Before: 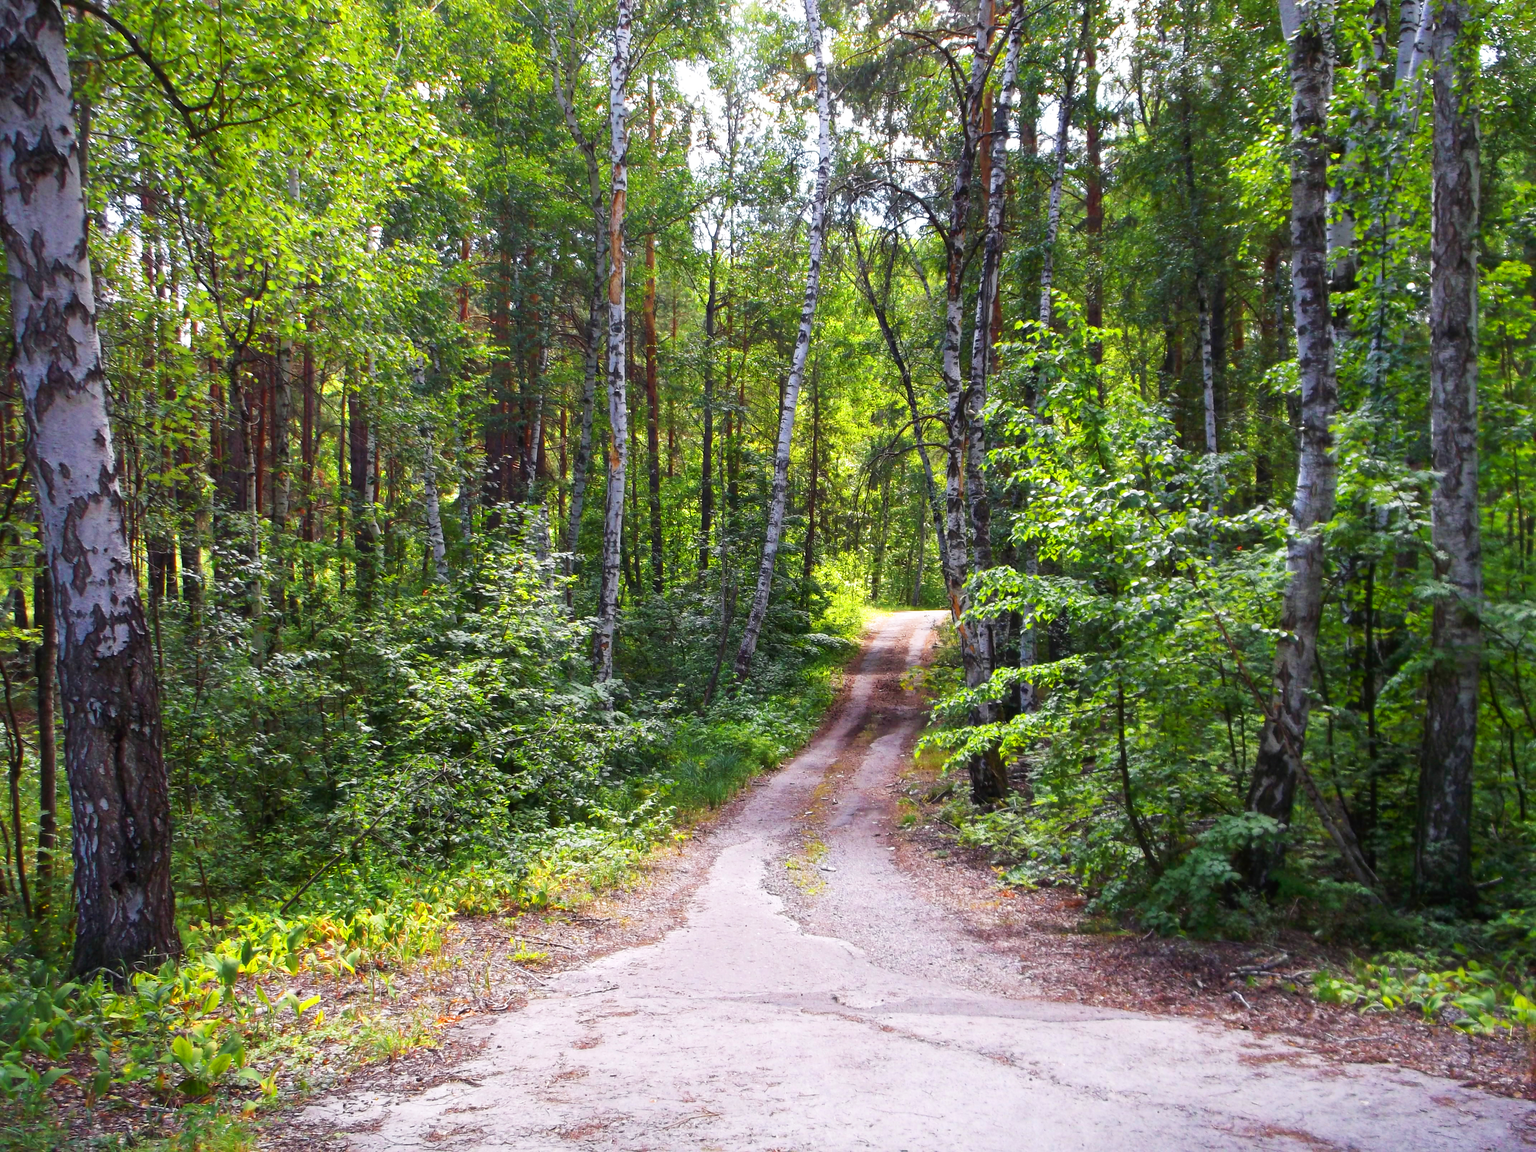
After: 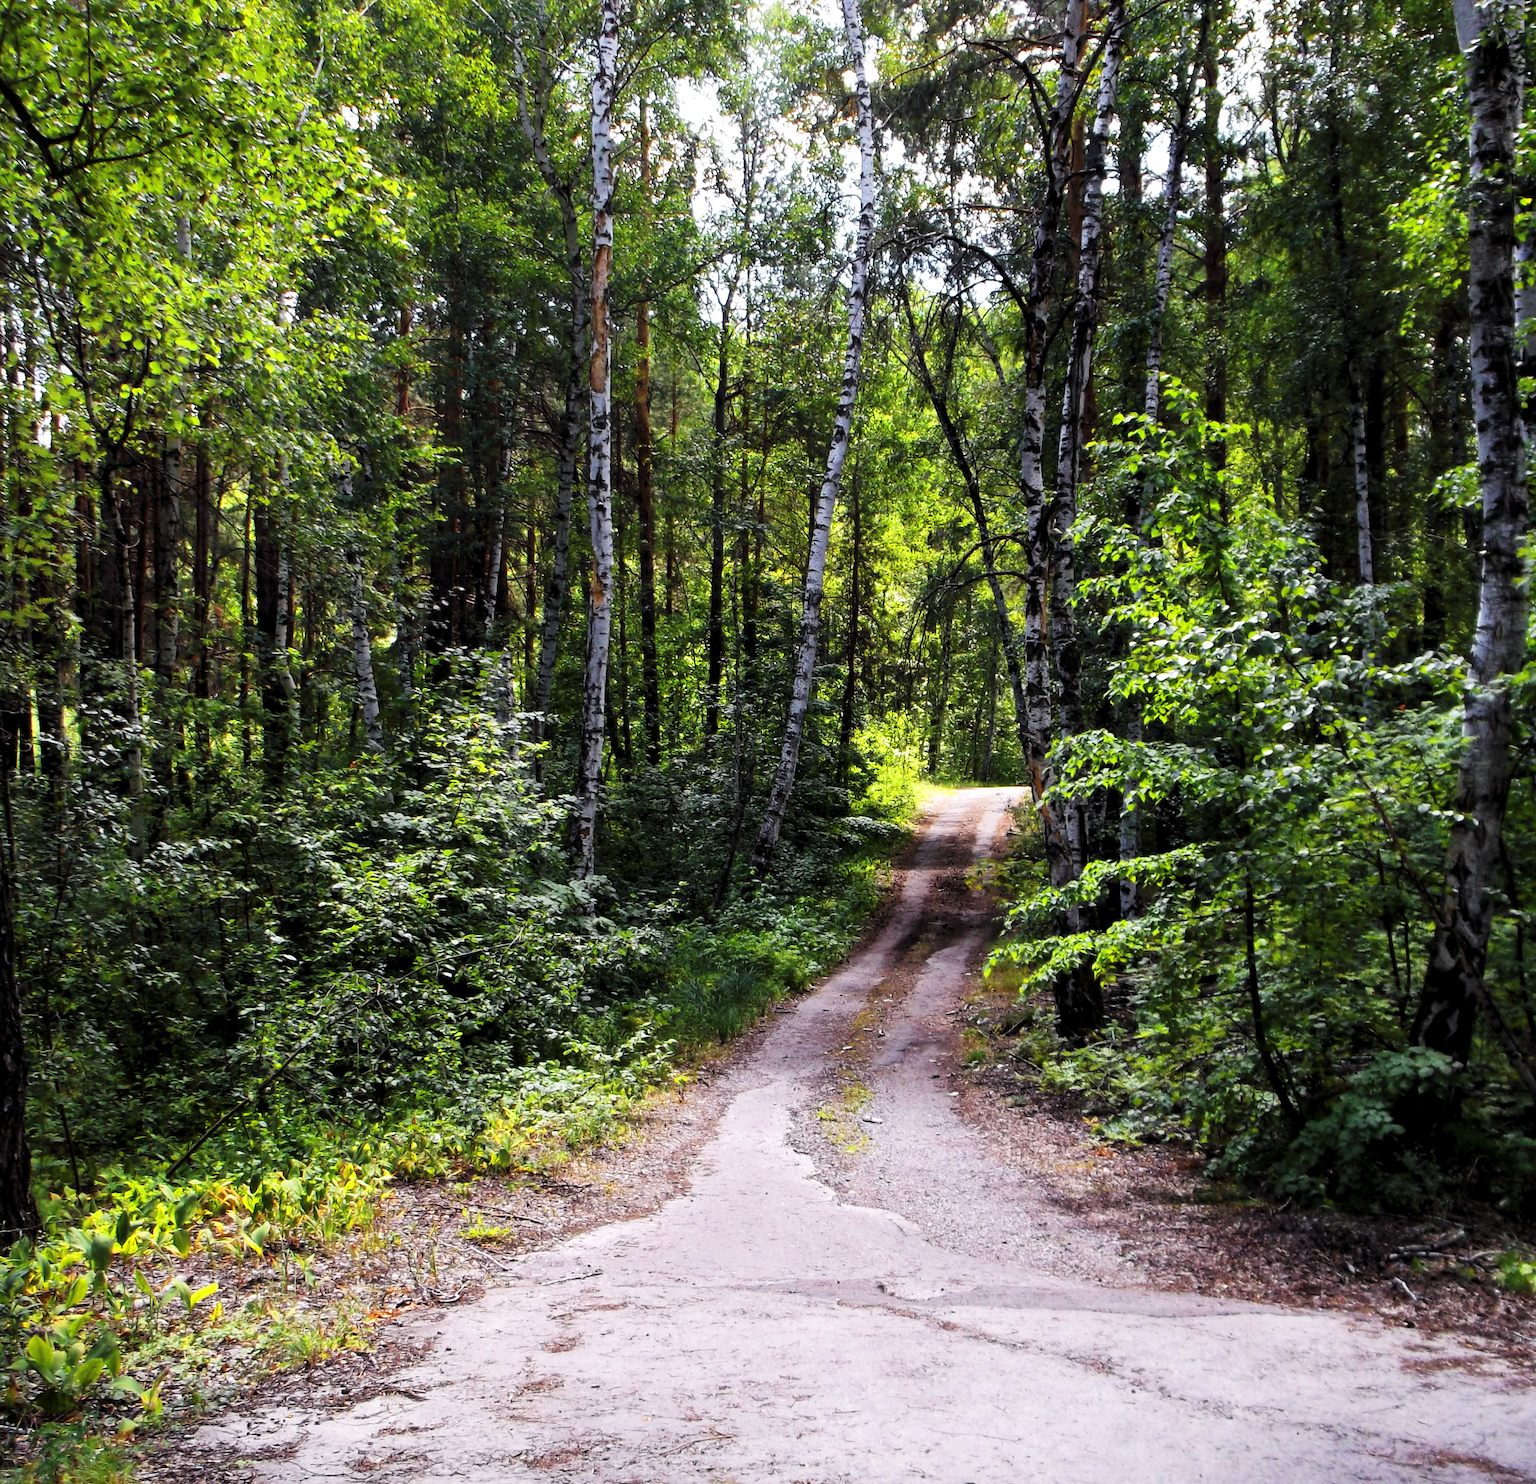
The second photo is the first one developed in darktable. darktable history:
levels: levels [0.116, 0.574, 1]
crop: left 9.867%, right 12.524%
tone curve: curves: ch0 [(0, 0.032) (0.181, 0.156) (0.751, 0.762) (1, 1)]
